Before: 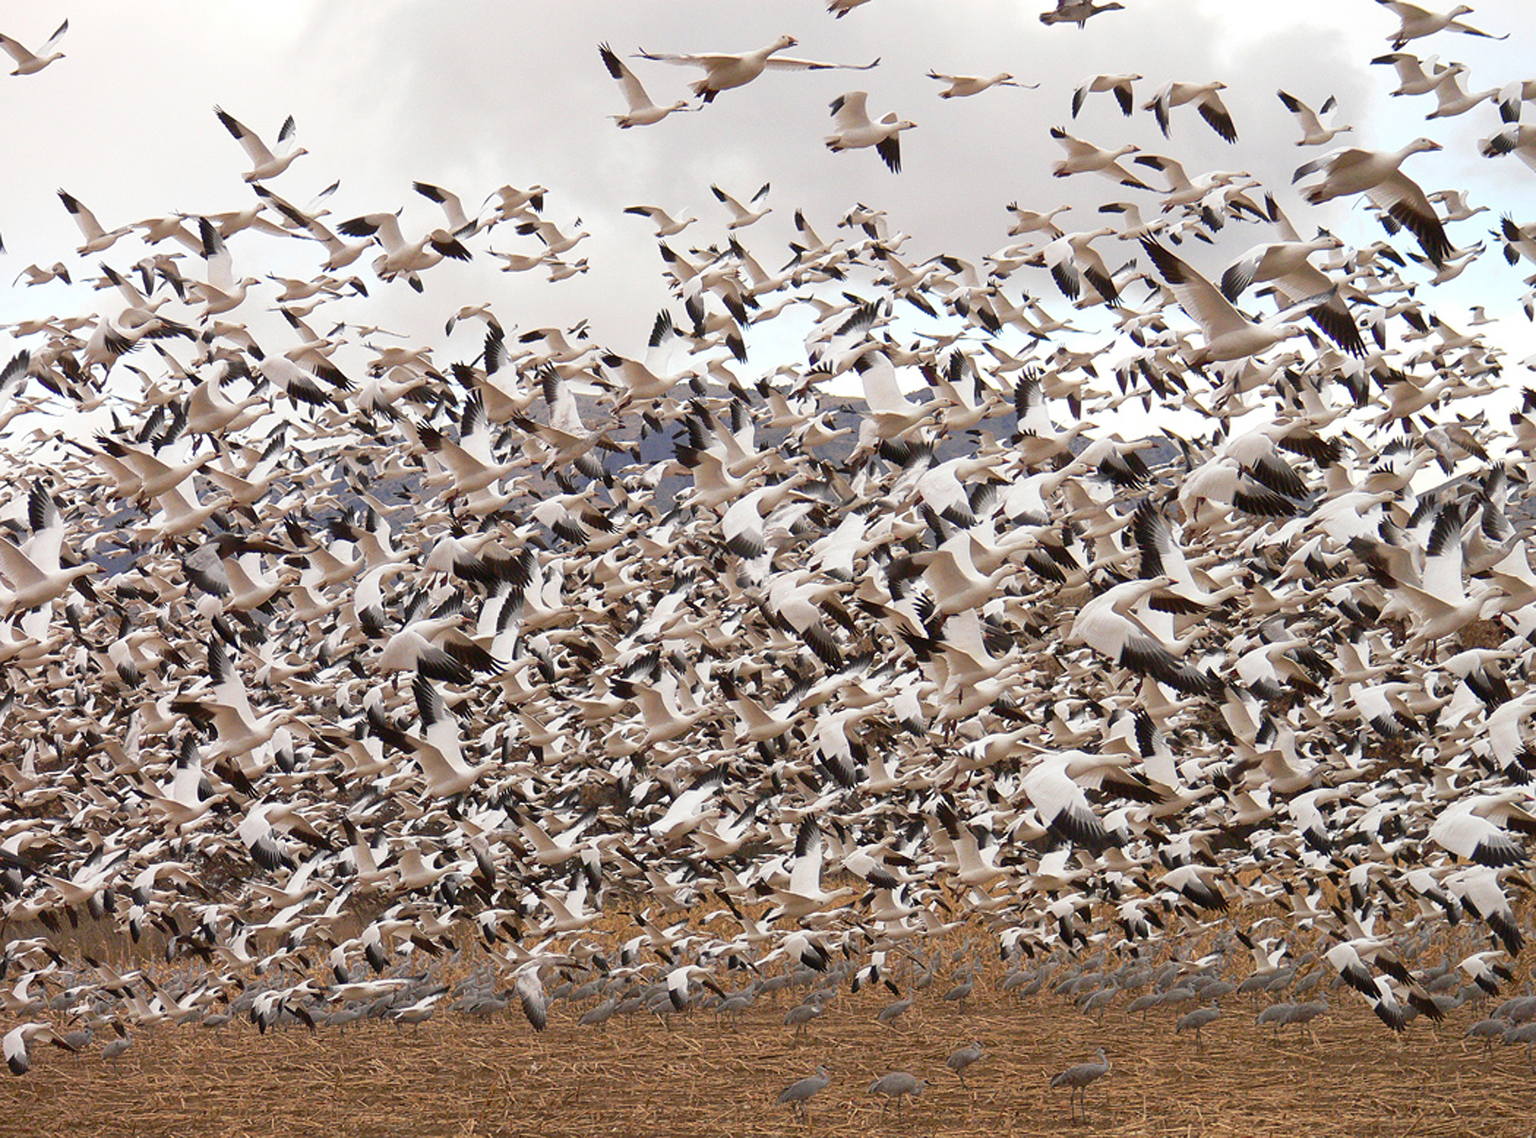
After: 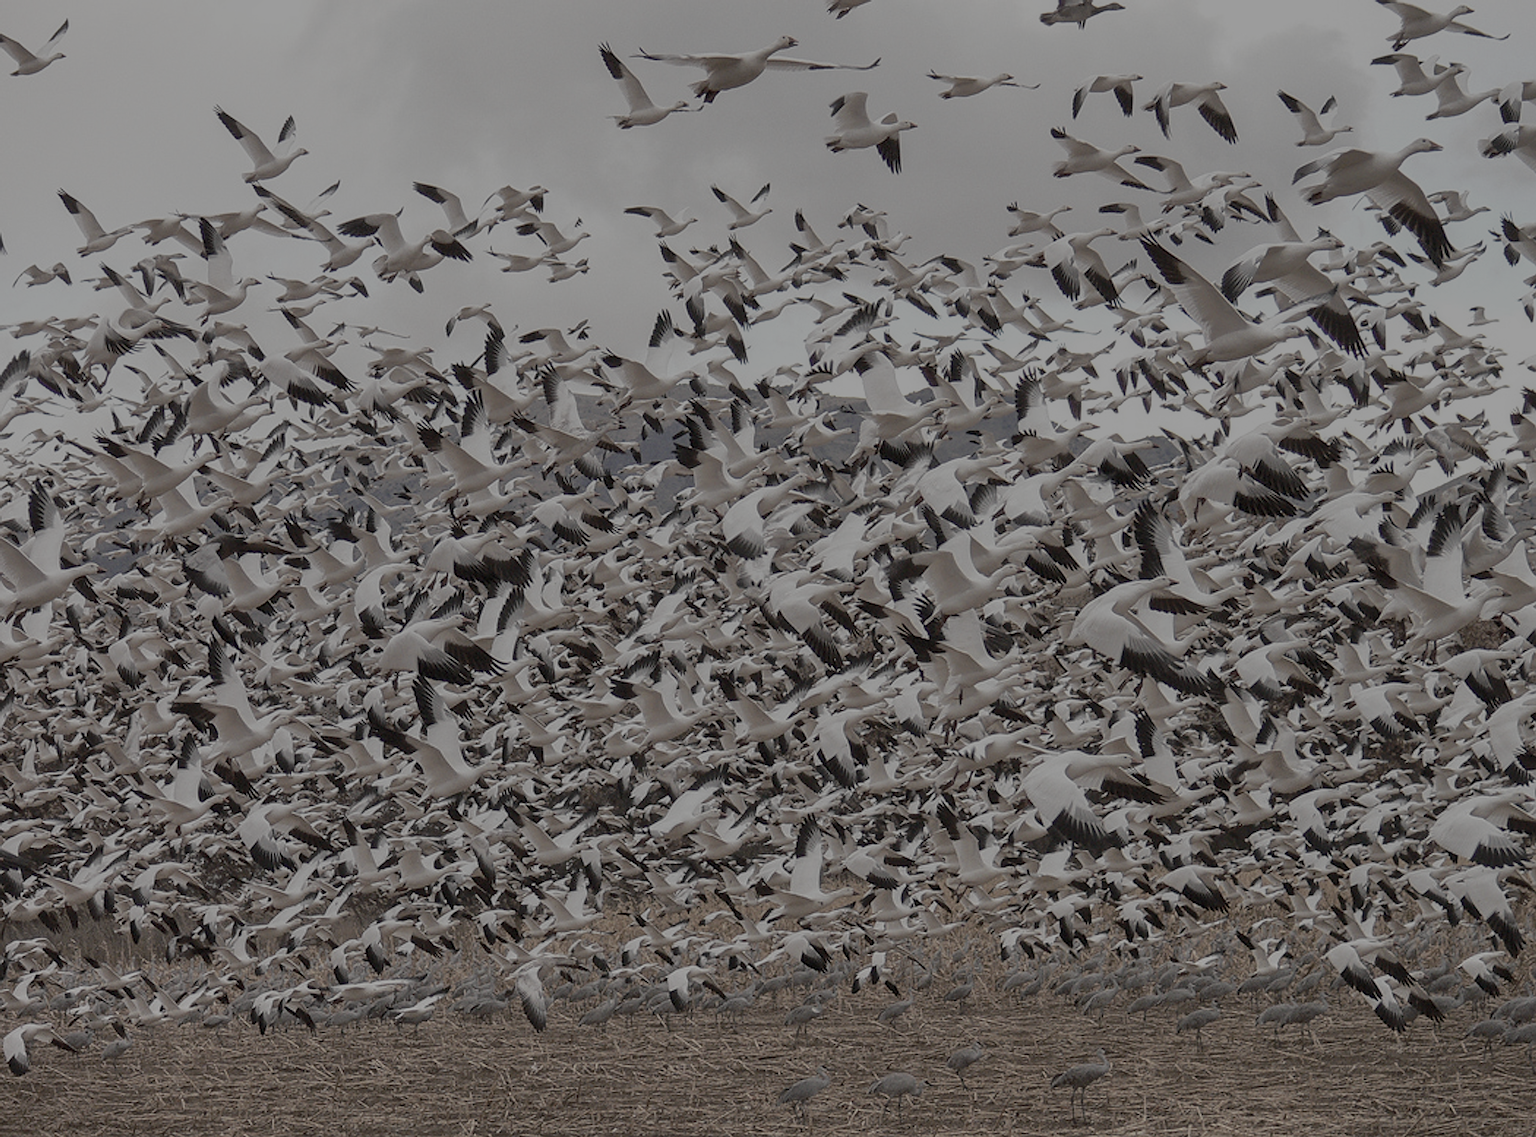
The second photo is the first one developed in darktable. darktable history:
local contrast: on, module defaults
color balance rgb: linear chroma grading › global chroma 13.206%, perceptual saturation grading › global saturation 0.72%, contrast -29.602%
tone equalizer: -8 EV -1.97 EV, -7 EV -1.97 EV, -6 EV -1.99 EV, -5 EV -1.99 EV, -4 EV -1.96 EV, -3 EV -1.99 EV, -2 EV -2 EV, -1 EV -1.61 EV, +0 EV -1.98 EV
sharpen: on, module defaults
color correction: highlights b* 0.019, saturation 0.276
exposure: black level correction 0, exposure 0.7 EV, compensate exposure bias true, compensate highlight preservation false
